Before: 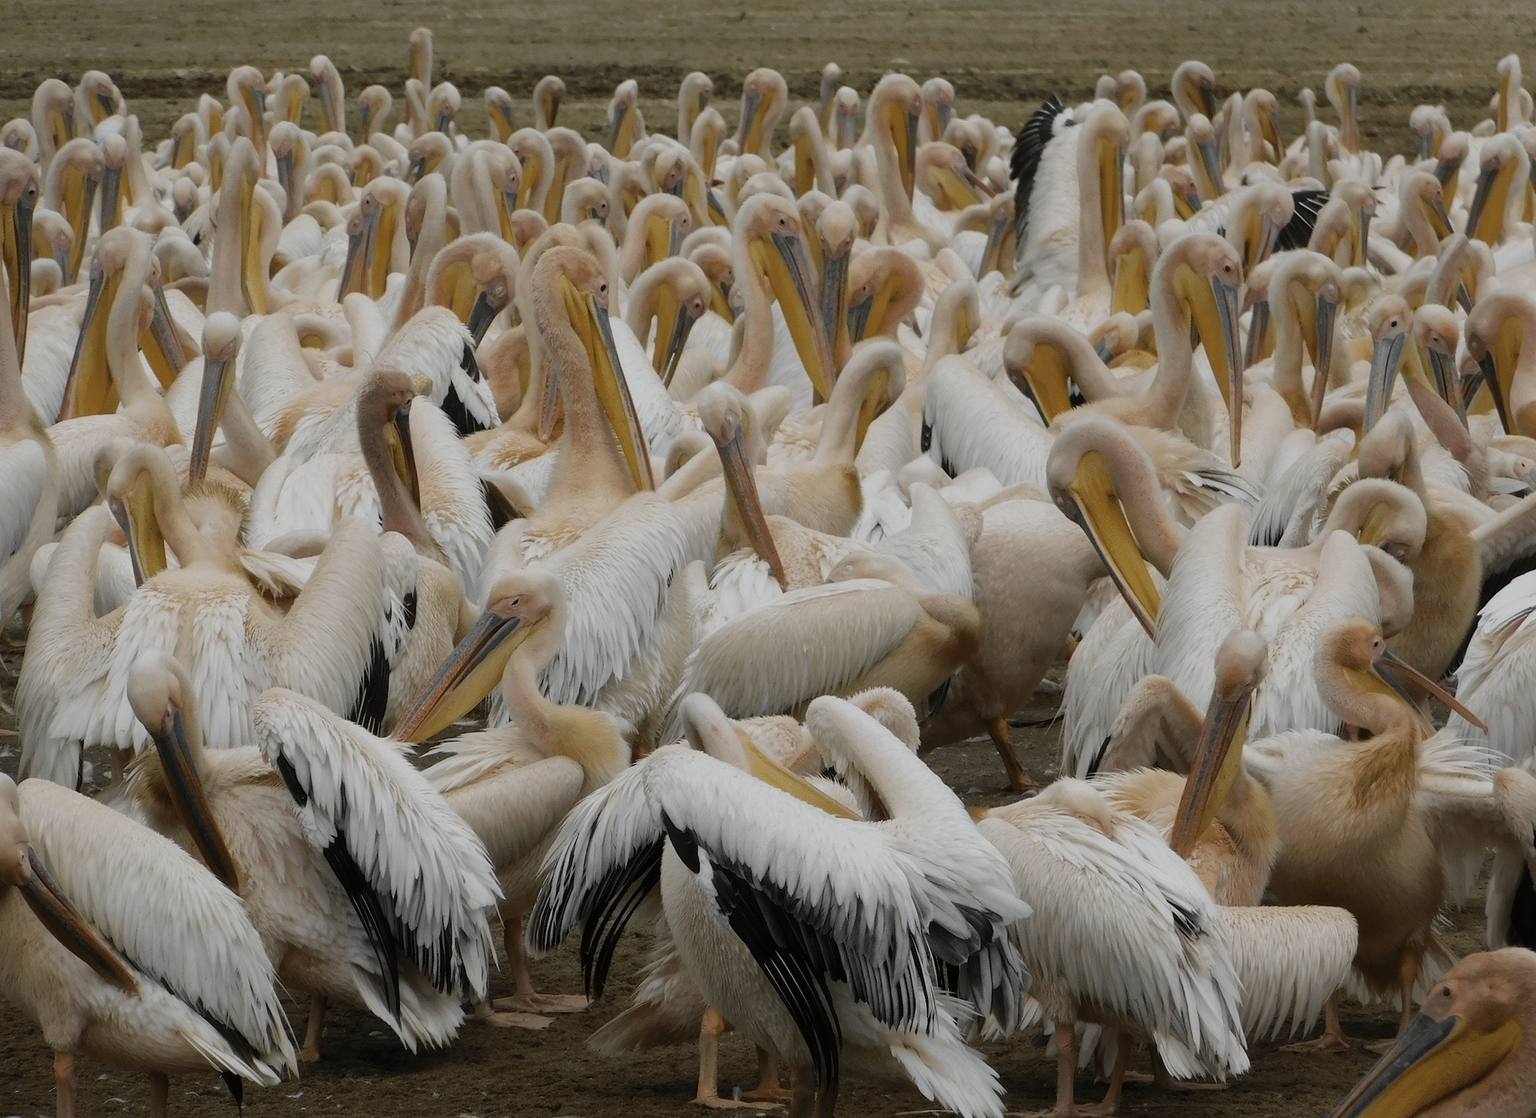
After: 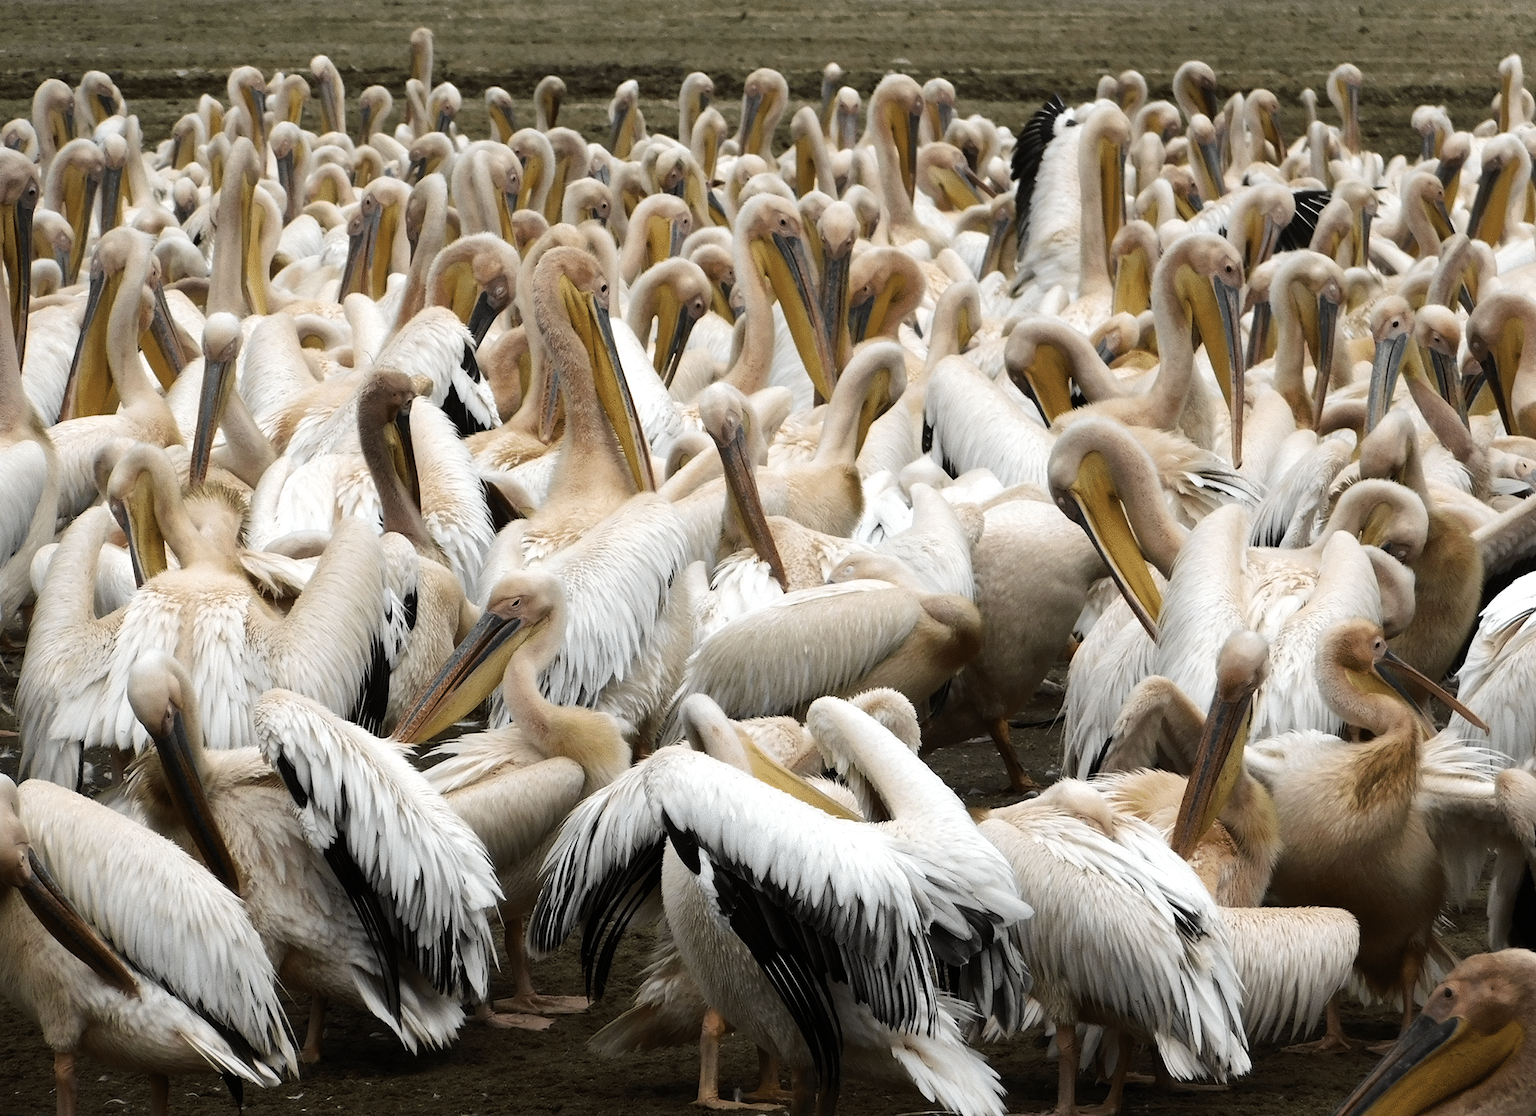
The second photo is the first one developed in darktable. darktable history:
crop: top 0.05%, bottom 0.098%
tone equalizer: -8 EV -1.08 EV, -7 EV -1.01 EV, -6 EV -0.867 EV, -5 EV -0.578 EV, -3 EV 0.578 EV, -2 EV 0.867 EV, -1 EV 1.01 EV, +0 EV 1.08 EV, edges refinement/feathering 500, mask exposure compensation -1.57 EV, preserve details no
